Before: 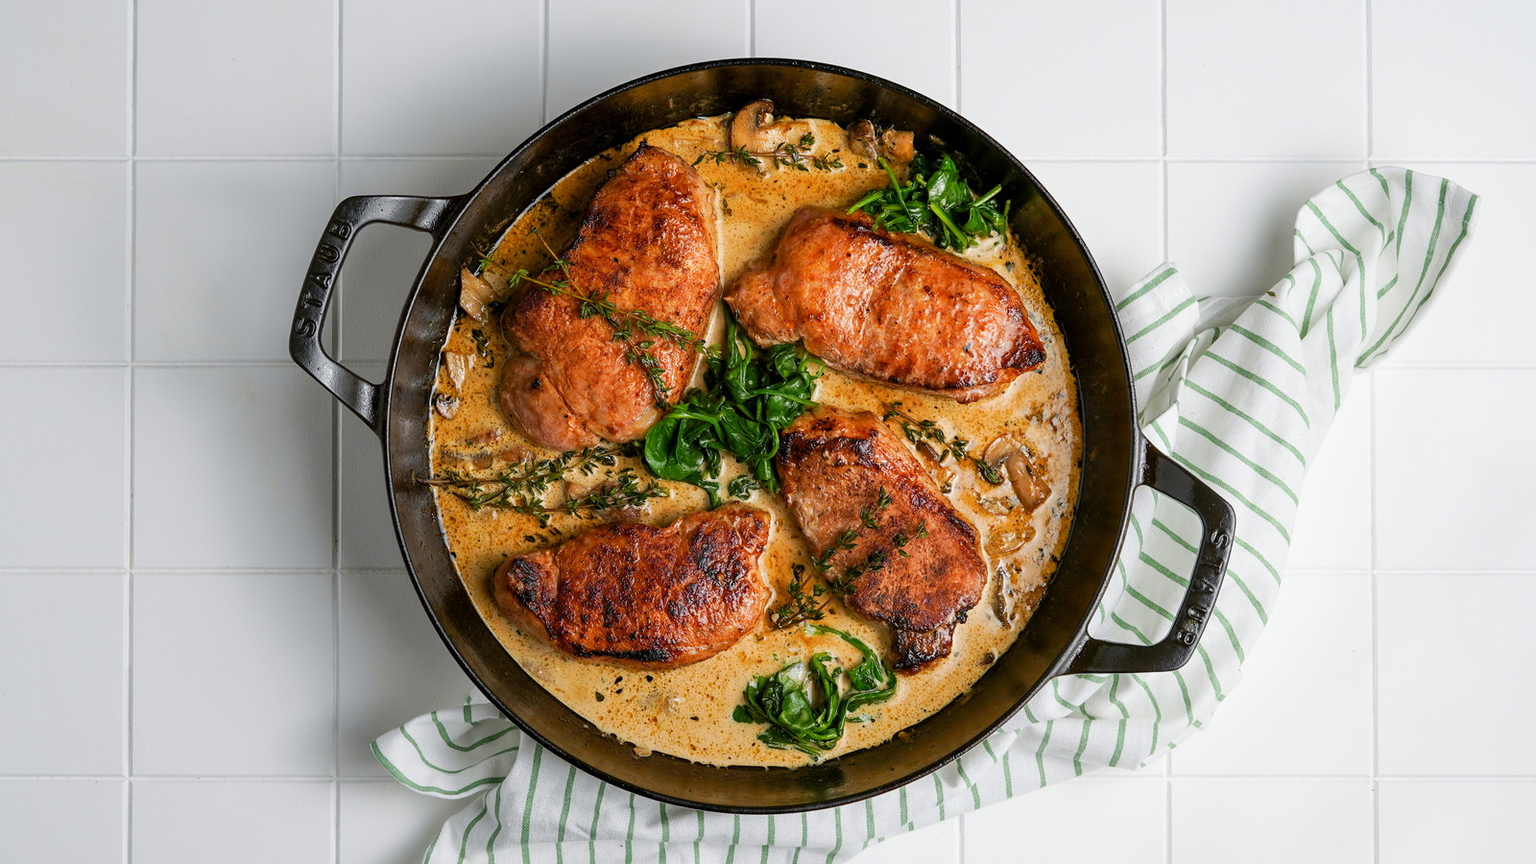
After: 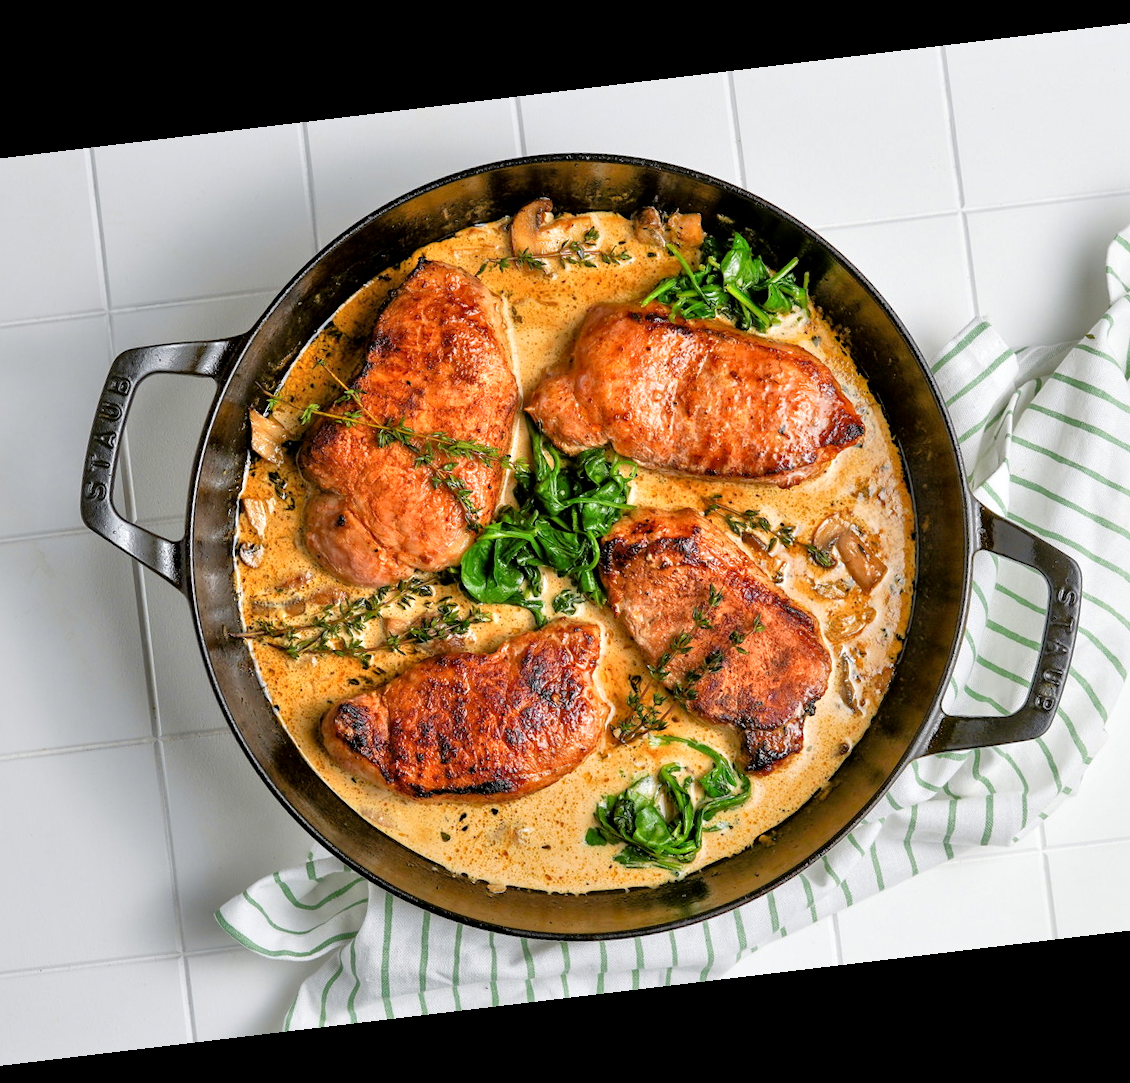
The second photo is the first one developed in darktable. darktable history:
crop and rotate: left 15.446%, right 17.836%
tone equalizer: -7 EV 0.15 EV, -6 EV 0.6 EV, -5 EV 1.15 EV, -4 EV 1.33 EV, -3 EV 1.15 EV, -2 EV 0.6 EV, -1 EV 0.15 EV, mask exposure compensation -0.5 EV
local contrast: mode bilateral grid, contrast 20, coarseness 50, detail 132%, midtone range 0.2
rotate and perspective: rotation -6.83°, automatic cropping off
